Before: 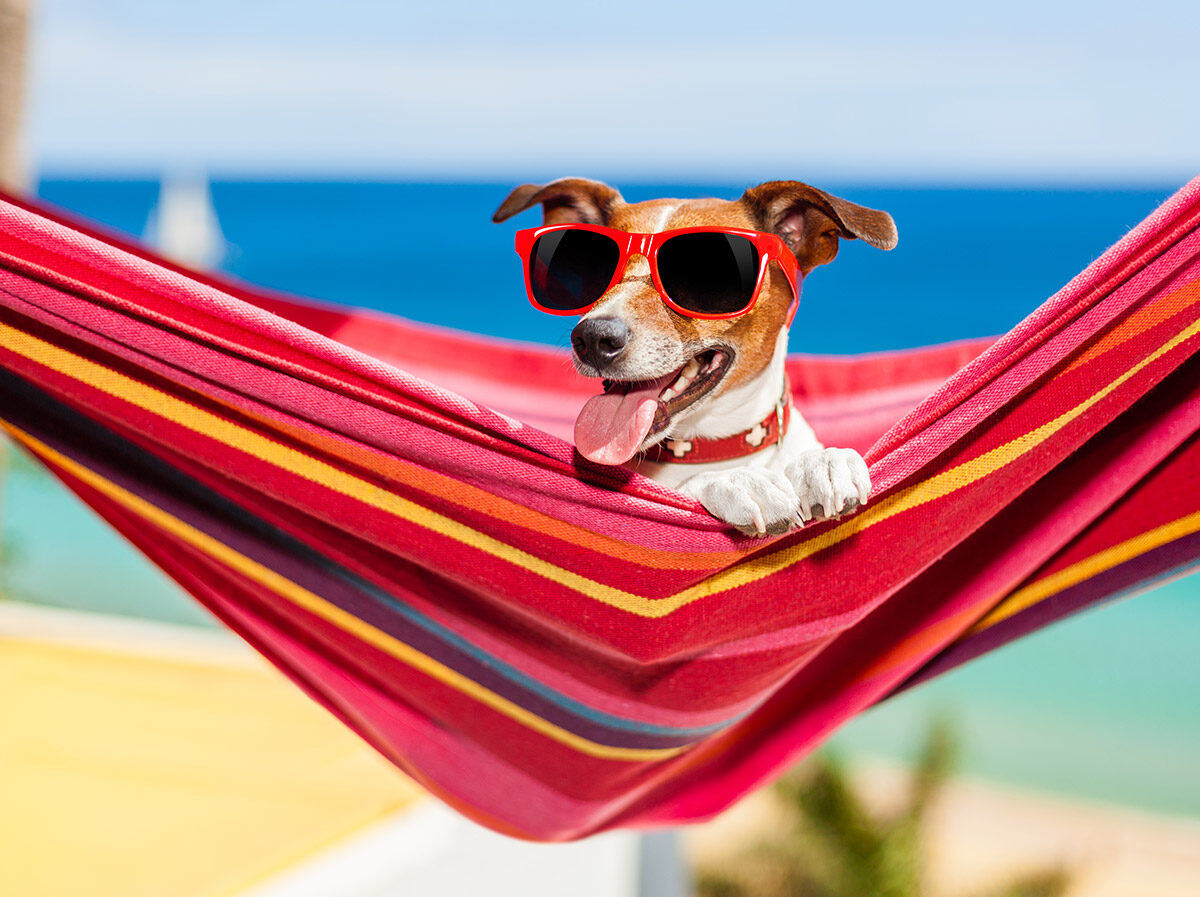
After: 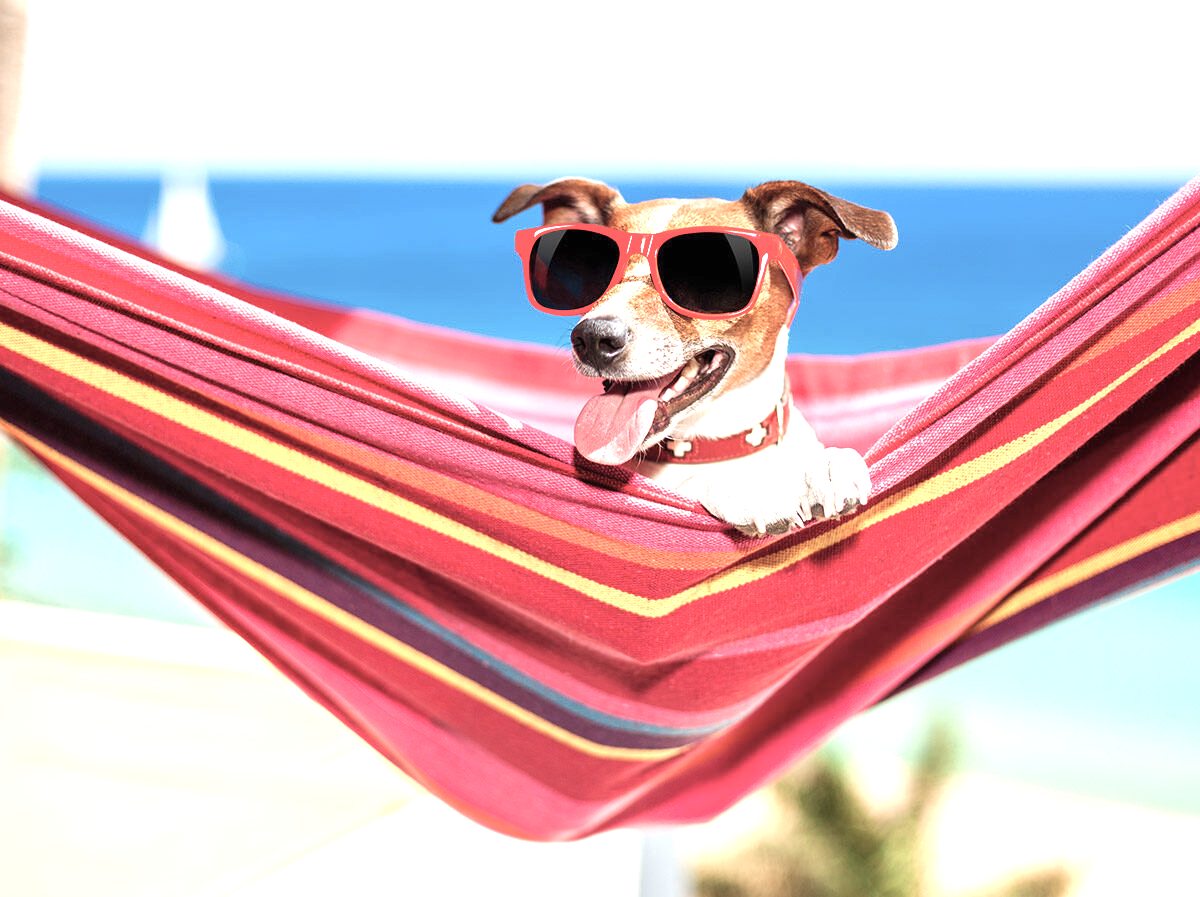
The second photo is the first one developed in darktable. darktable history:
color balance: input saturation 100.43%, contrast fulcrum 14.22%, output saturation 70.41%
exposure: black level correction 0, exposure 1 EV, compensate highlight preservation false
